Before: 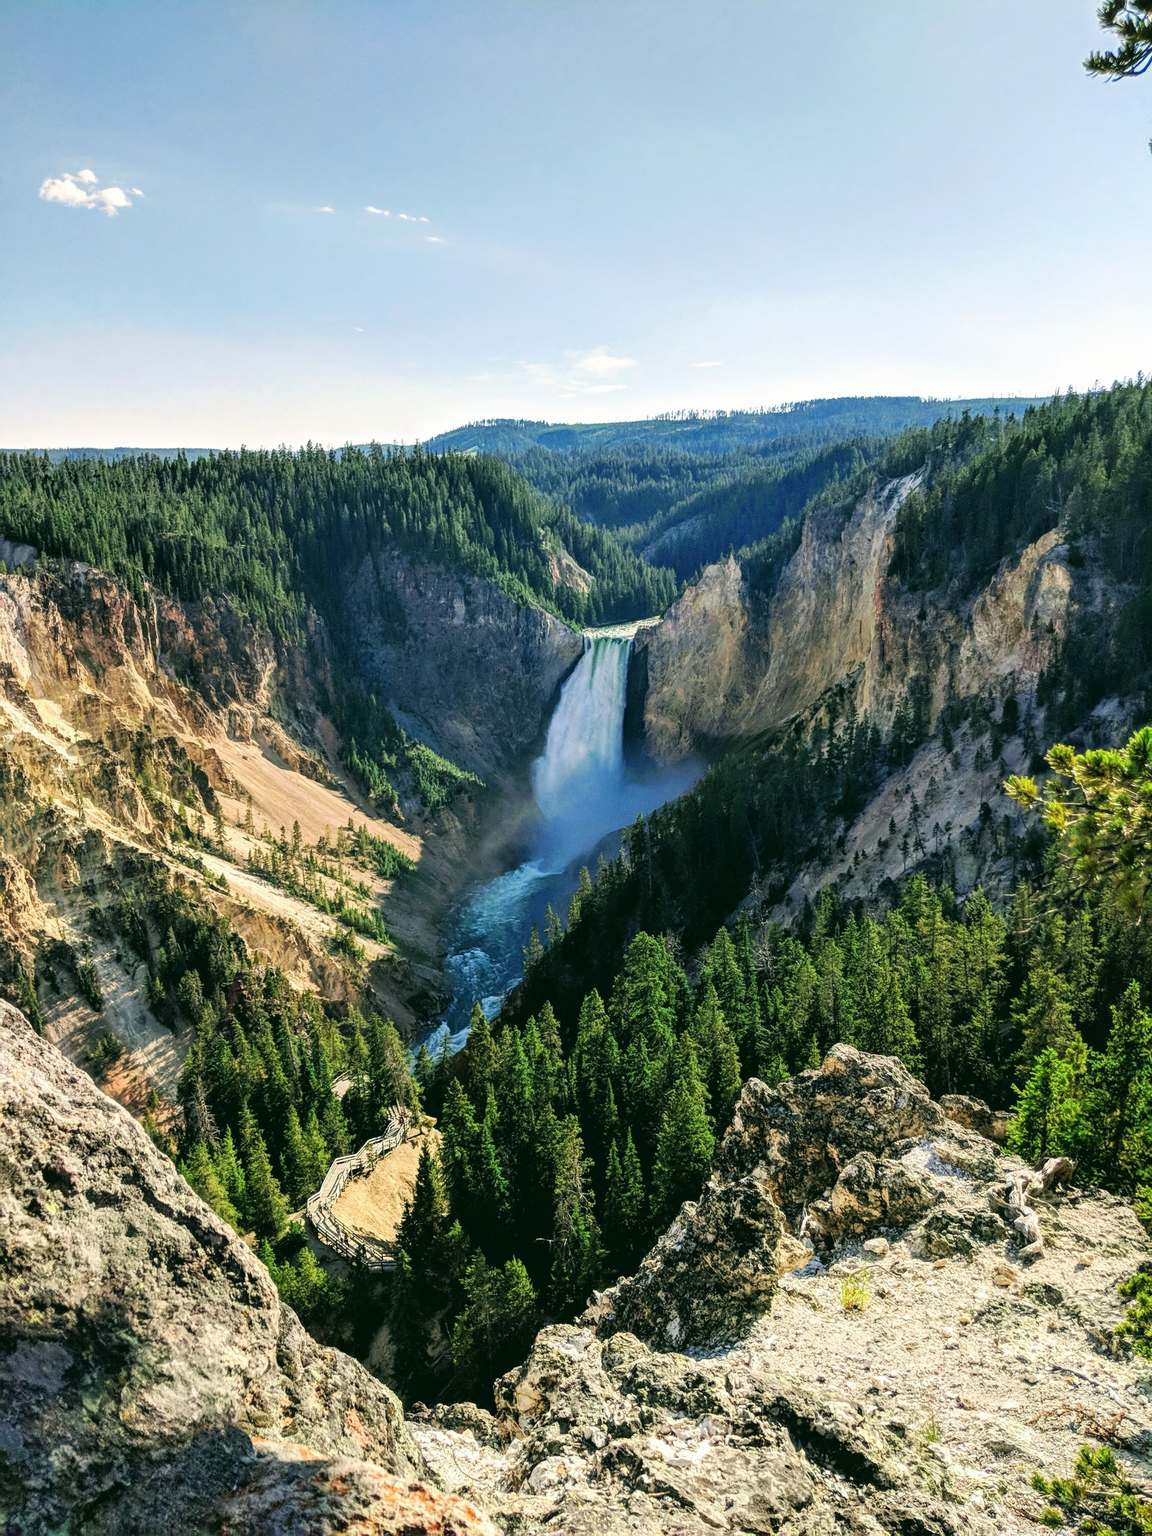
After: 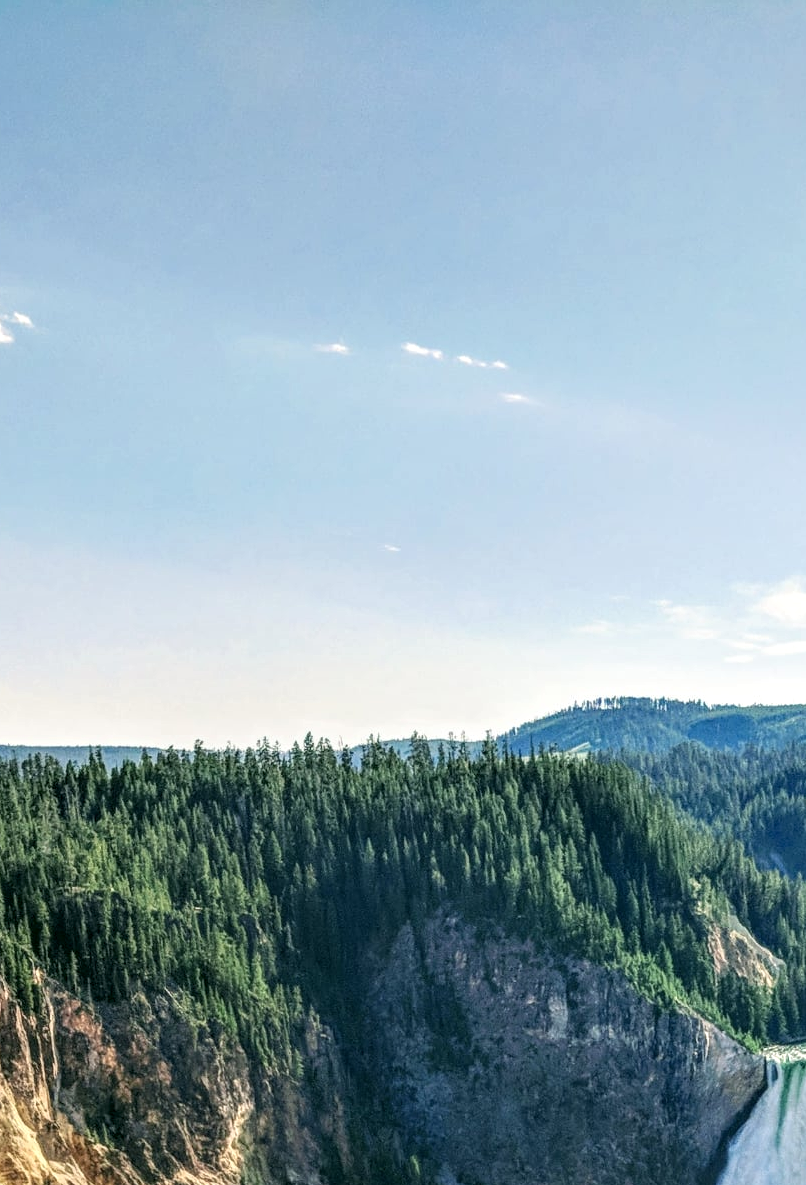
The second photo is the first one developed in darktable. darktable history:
crop and rotate: left 10.817%, top 0.062%, right 47.194%, bottom 53.626%
local contrast: detail 130%
